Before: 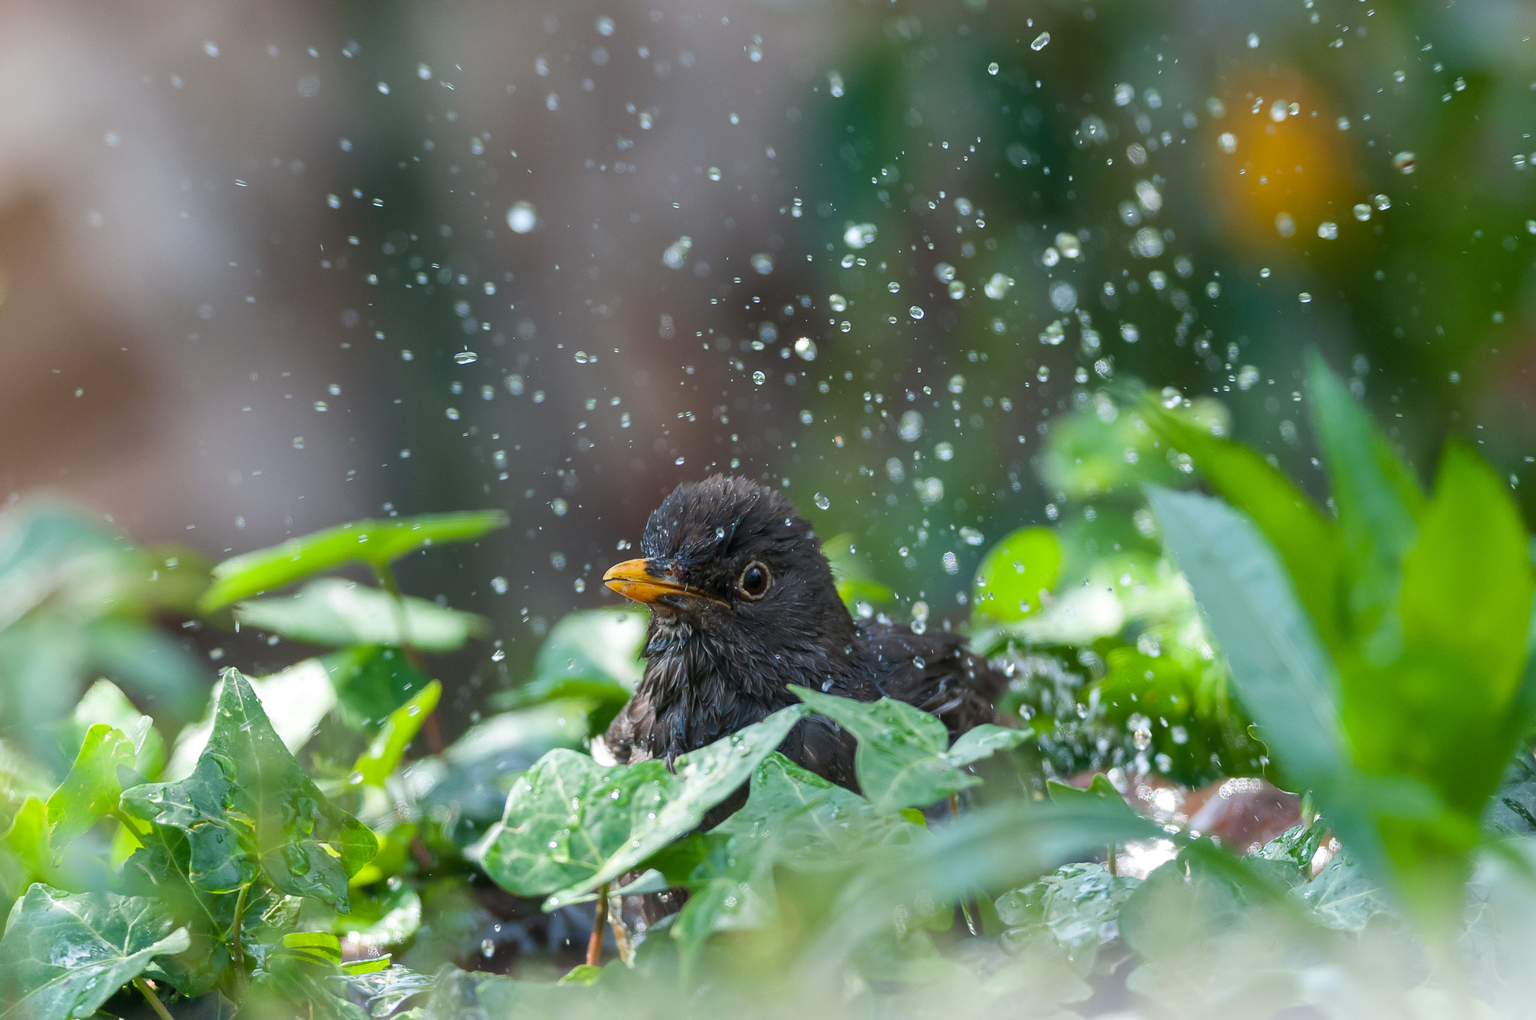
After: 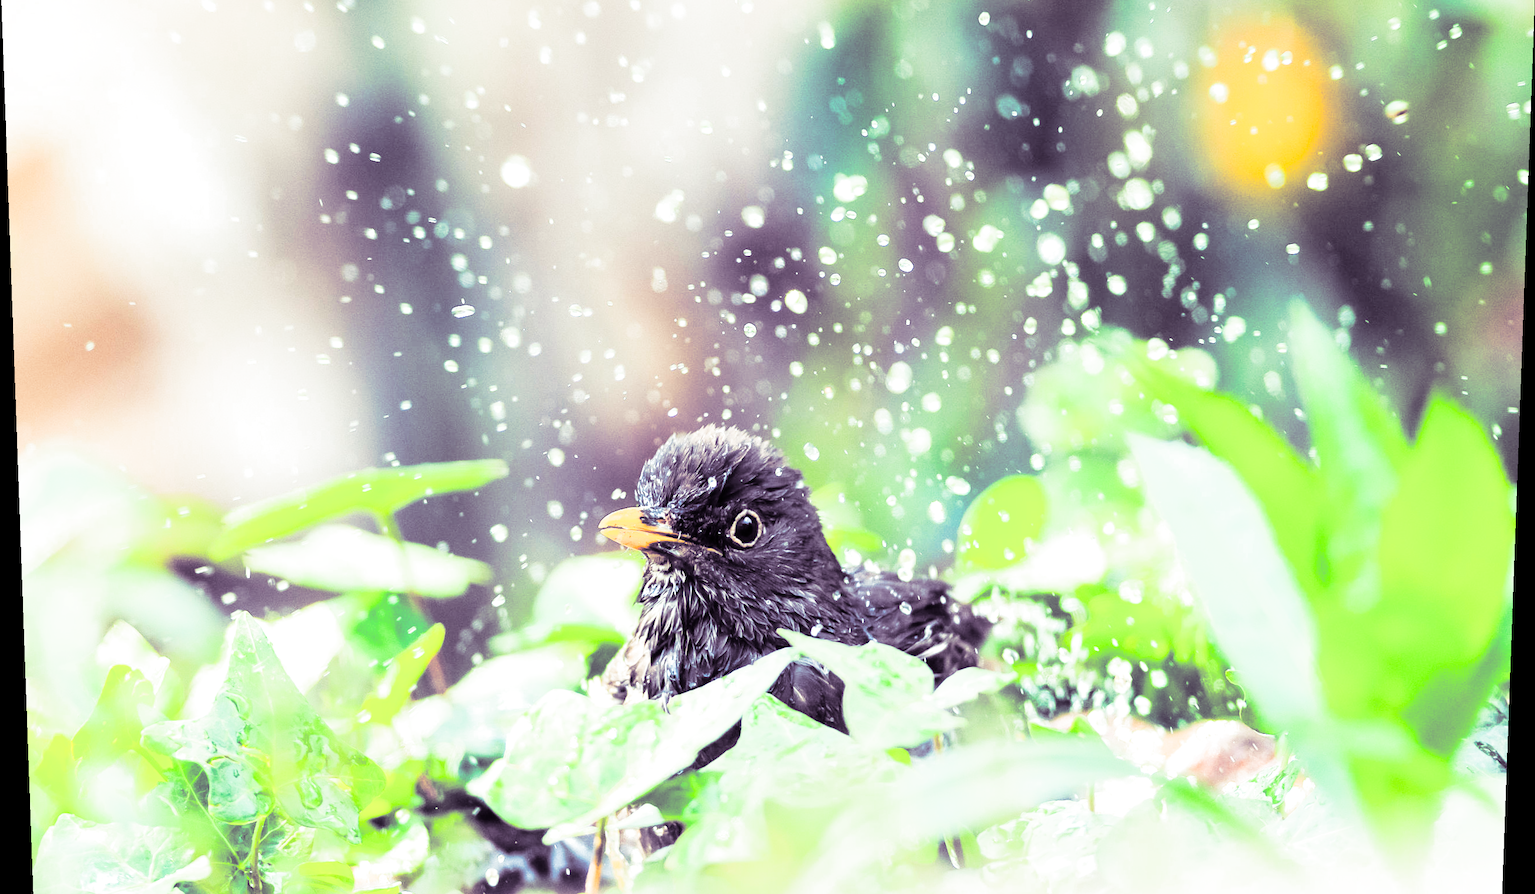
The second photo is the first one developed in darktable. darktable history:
crop and rotate: top 5.609%, bottom 5.609%
rgb curve: curves: ch0 [(0, 0) (0.21, 0.15) (0.24, 0.21) (0.5, 0.75) (0.75, 0.96) (0.89, 0.99) (1, 1)]; ch1 [(0, 0.02) (0.21, 0.13) (0.25, 0.2) (0.5, 0.67) (0.75, 0.9) (0.89, 0.97) (1, 1)]; ch2 [(0, 0.02) (0.21, 0.13) (0.25, 0.2) (0.5, 0.67) (0.75, 0.9) (0.89, 0.97) (1, 1)], compensate middle gray true
exposure: exposure 1.089 EV, compensate highlight preservation false
rotate and perspective: lens shift (vertical) 0.048, lens shift (horizontal) -0.024, automatic cropping off
split-toning: shadows › hue 266.4°, shadows › saturation 0.4, highlights › hue 61.2°, highlights › saturation 0.3, compress 0%
